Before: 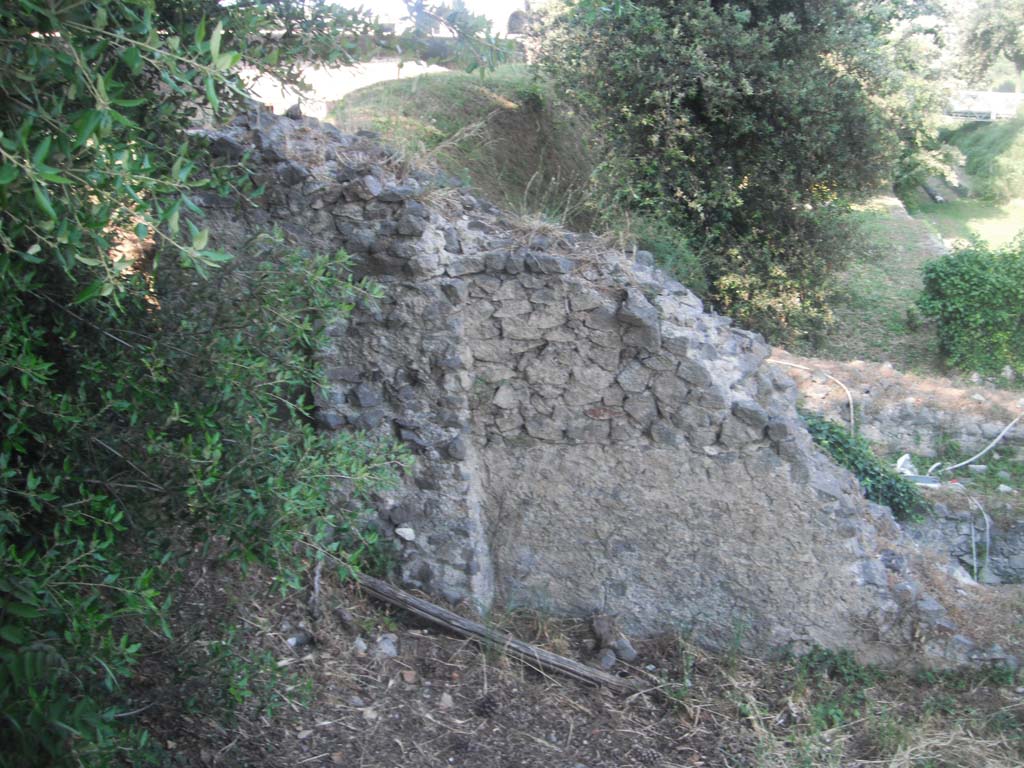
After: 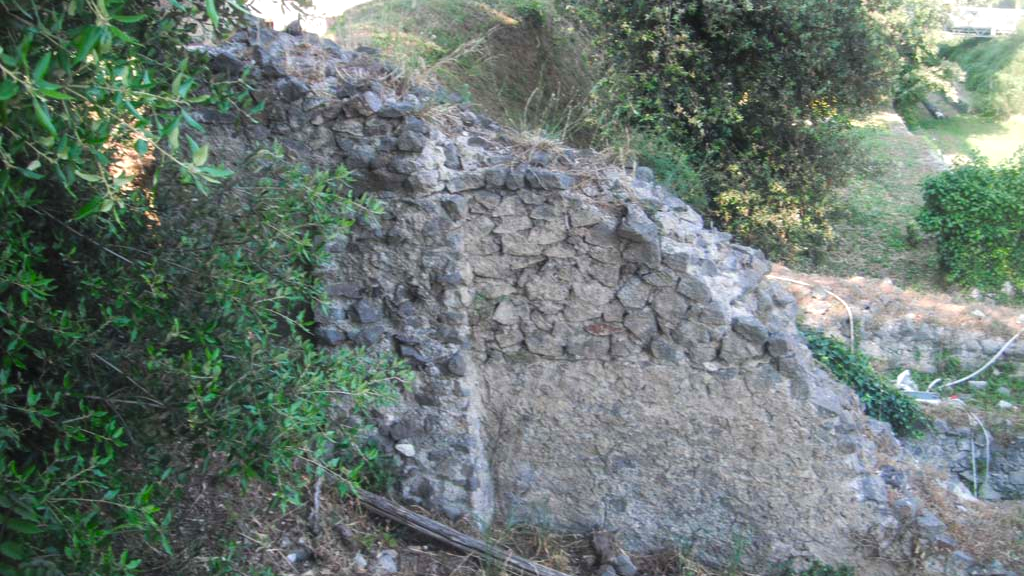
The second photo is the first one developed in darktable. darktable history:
local contrast: on, module defaults
color balance rgb: power › hue 62.59°, global offset › luminance 0.479%, perceptual saturation grading › global saturation 28.599%, perceptual saturation grading › mid-tones 12.099%, perceptual saturation grading › shadows 10.313%
crop: top 11.056%, bottom 13.888%
